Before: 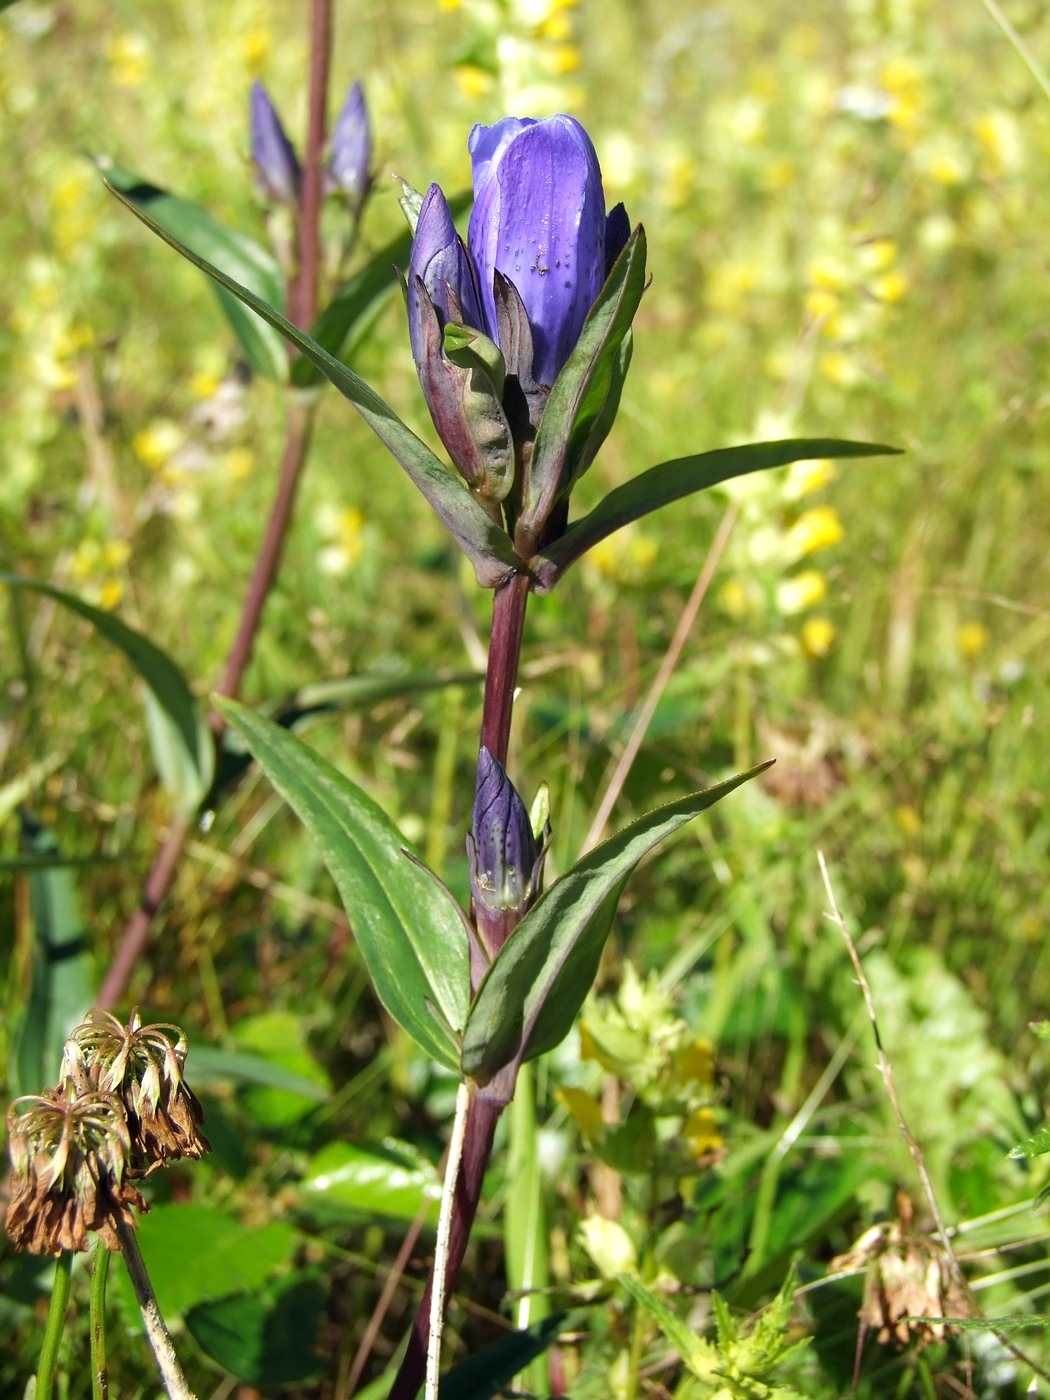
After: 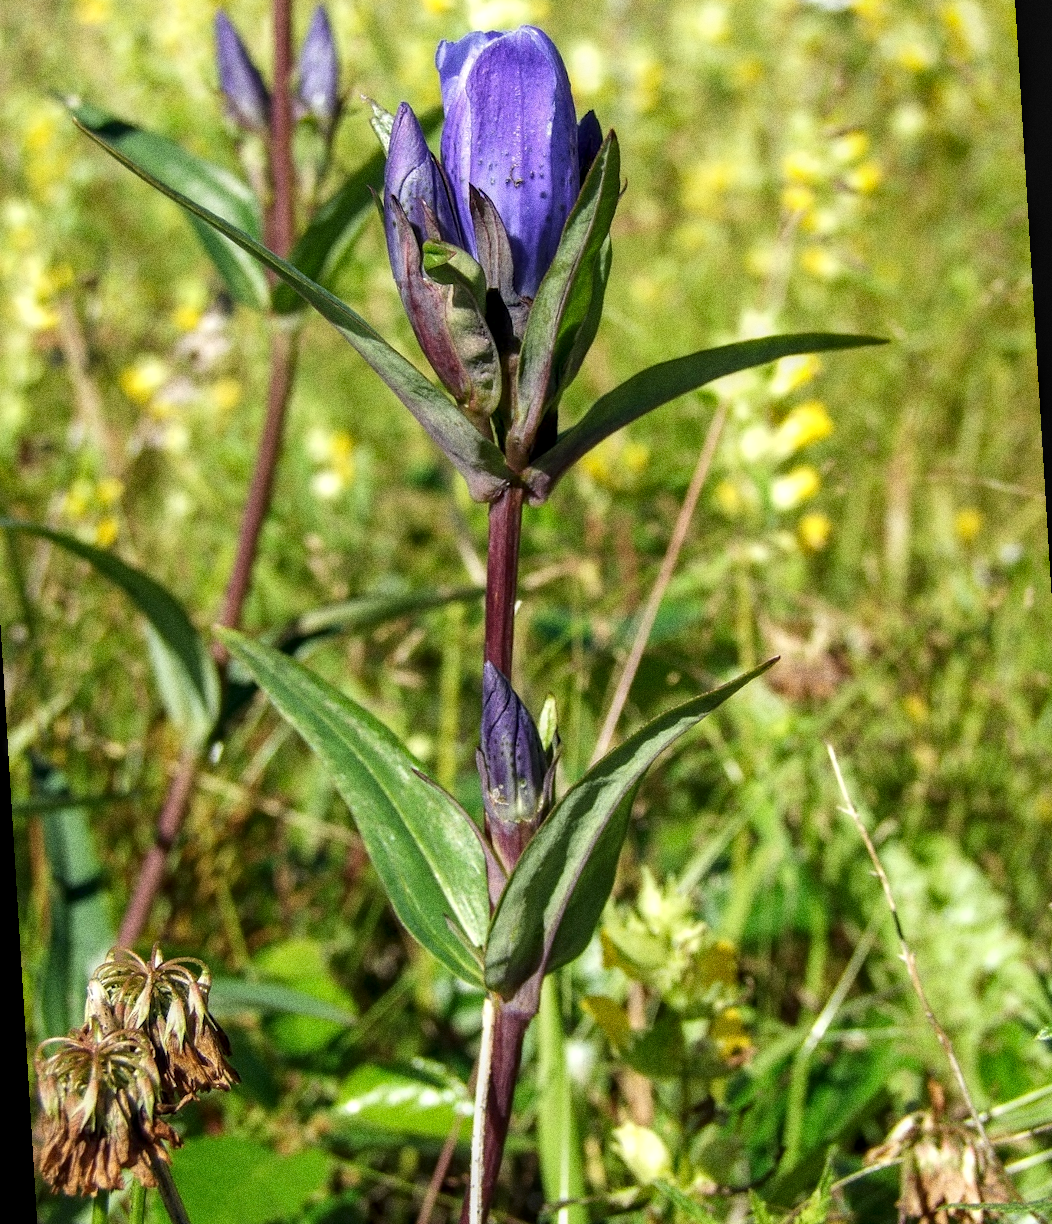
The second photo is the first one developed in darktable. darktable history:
local contrast: highlights 25%, detail 130%
rotate and perspective: rotation -3.52°, crop left 0.036, crop right 0.964, crop top 0.081, crop bottom 0.919
grain: coarseness 0.09 ISO, strength 40%
